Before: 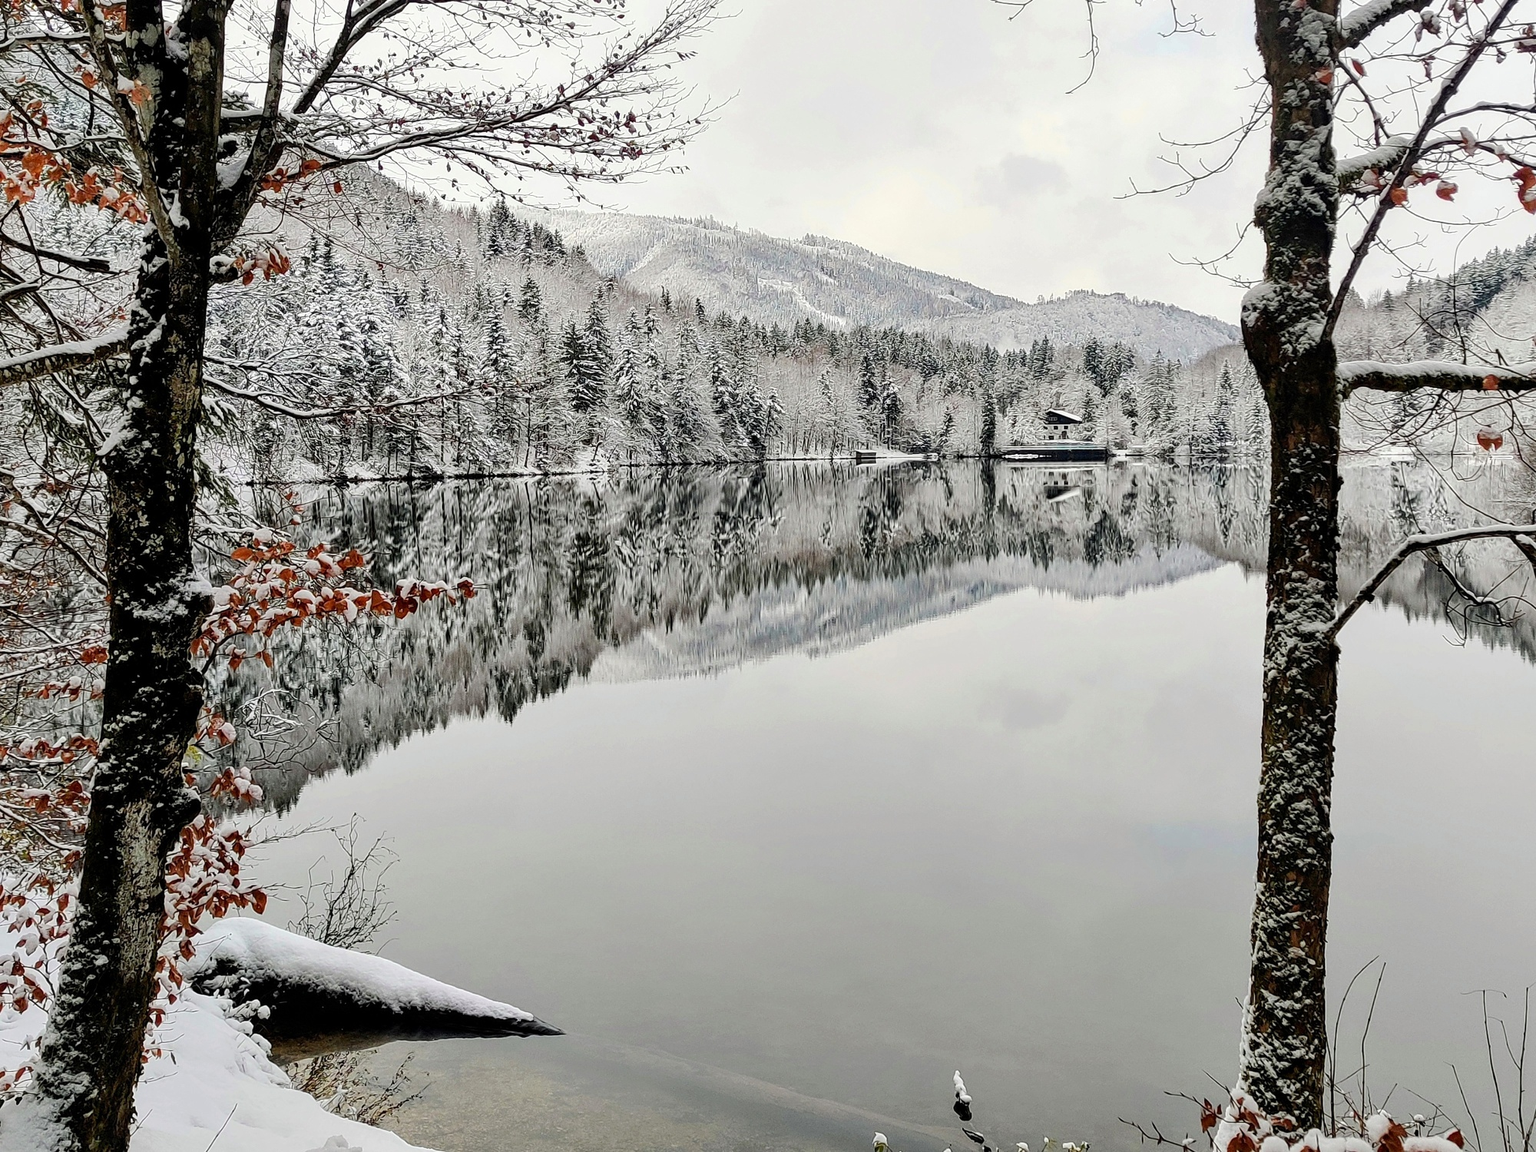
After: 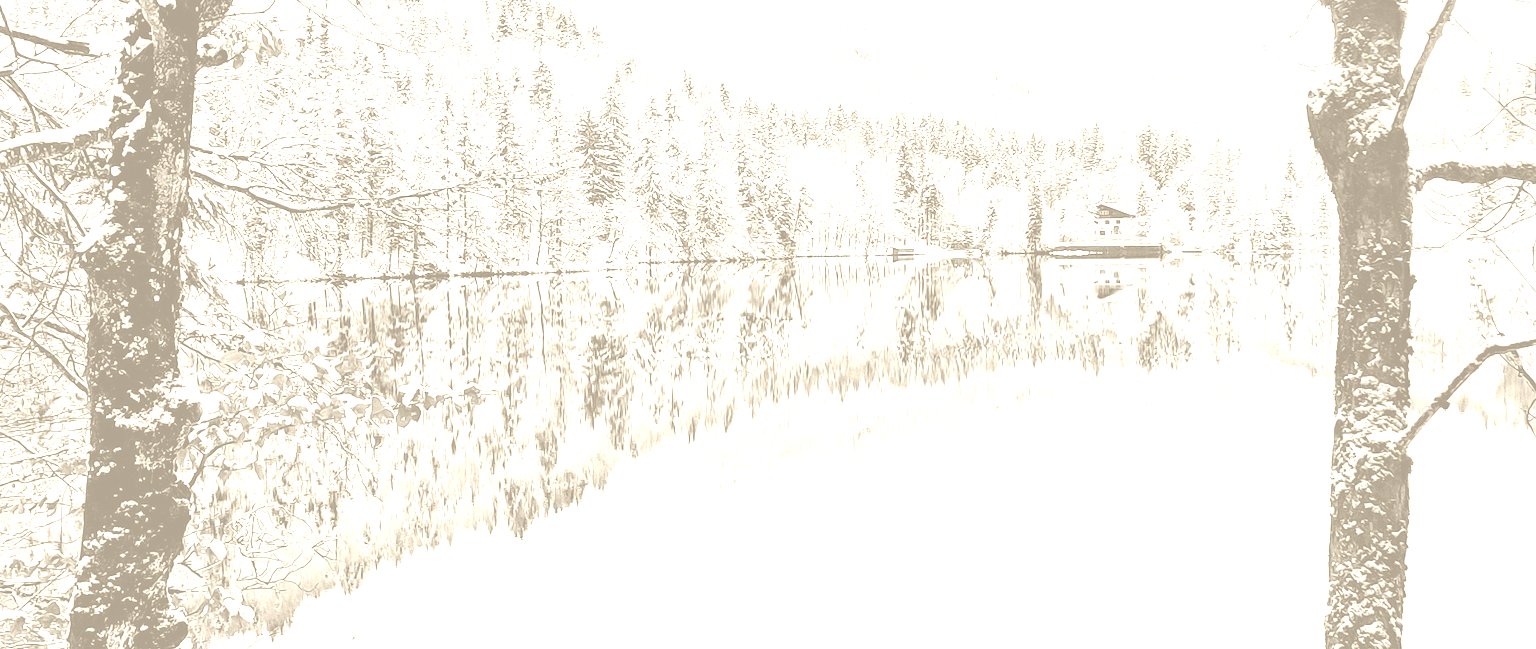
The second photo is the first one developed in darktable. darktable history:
colorize: hue 36°, saturation 71%, lightness 80.79%
crop: left 1.744%, top 19.225%, right 5.069%, bottom 28.357%
exposure: black level correction 0, exposure 1.1 EV, compensate exposure bias true, compensate highlight preservation false
